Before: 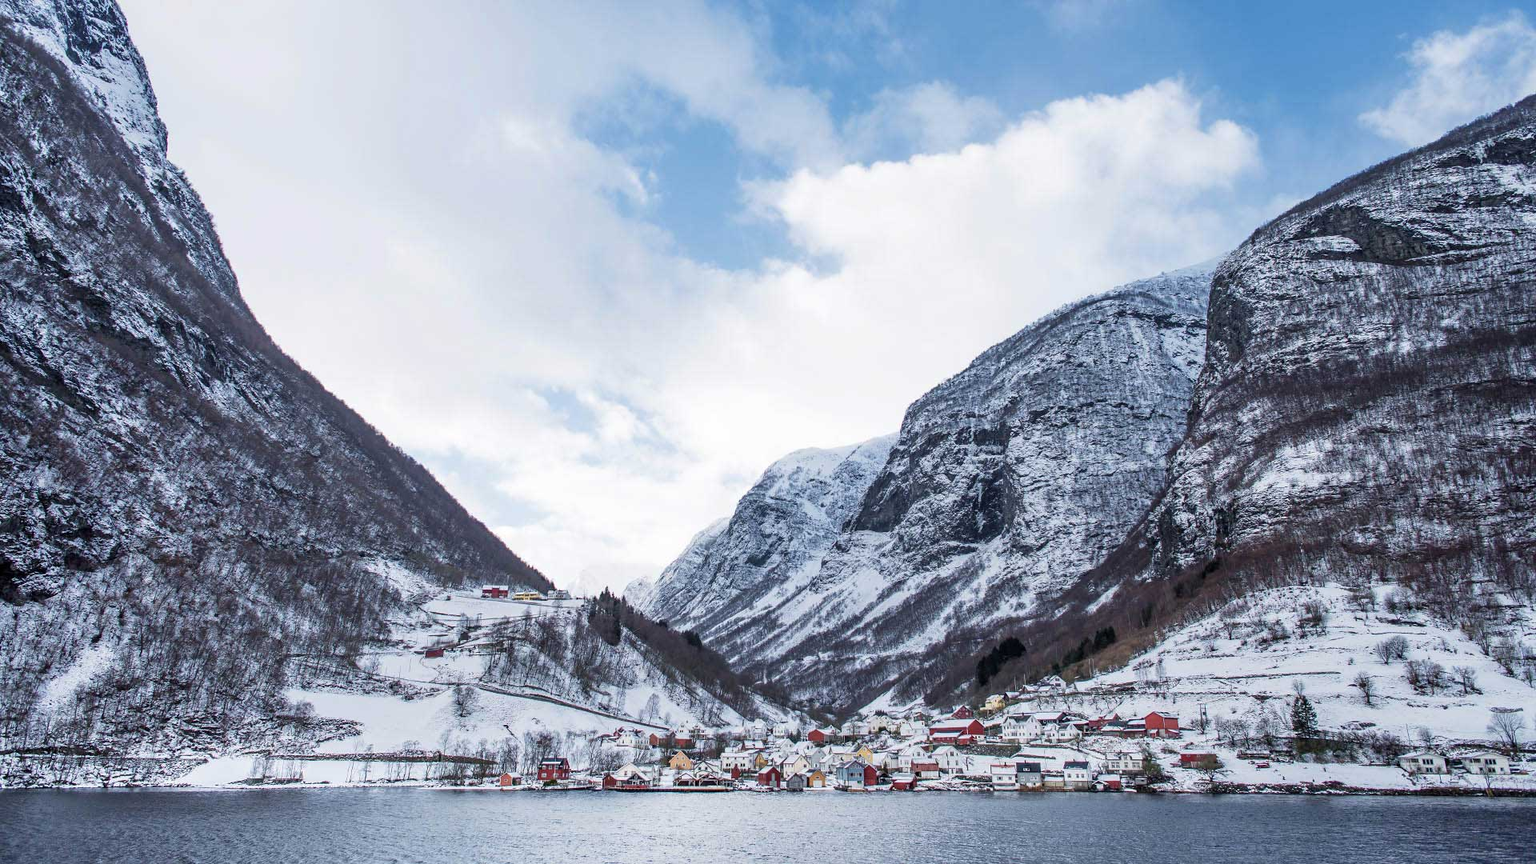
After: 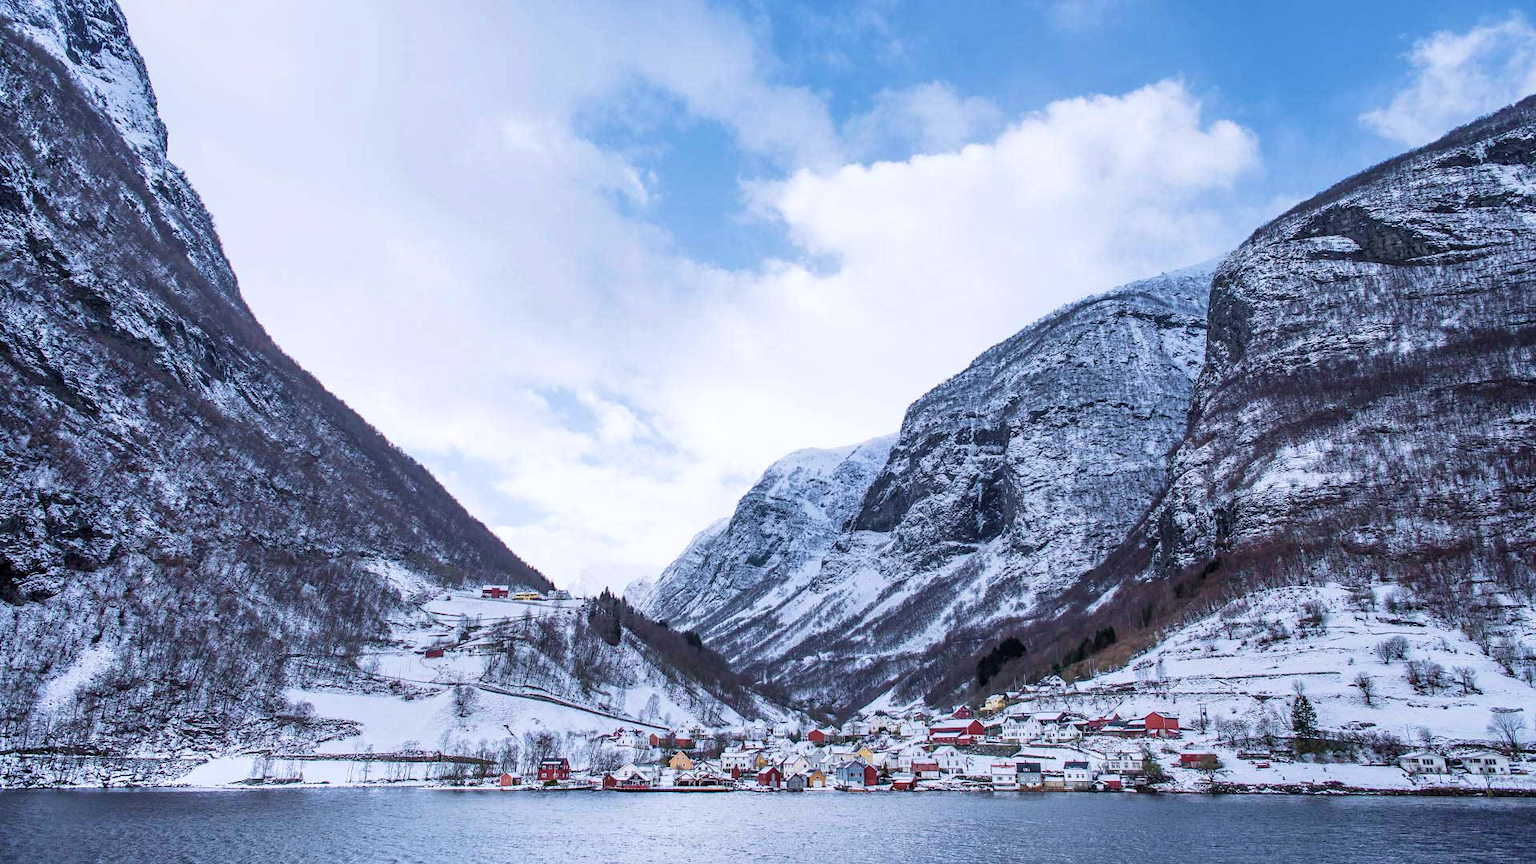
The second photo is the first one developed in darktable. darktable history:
velvia: on, module defaults
white balance: red 0.984, blue 1.059
tone equalizer: on, module defaults
